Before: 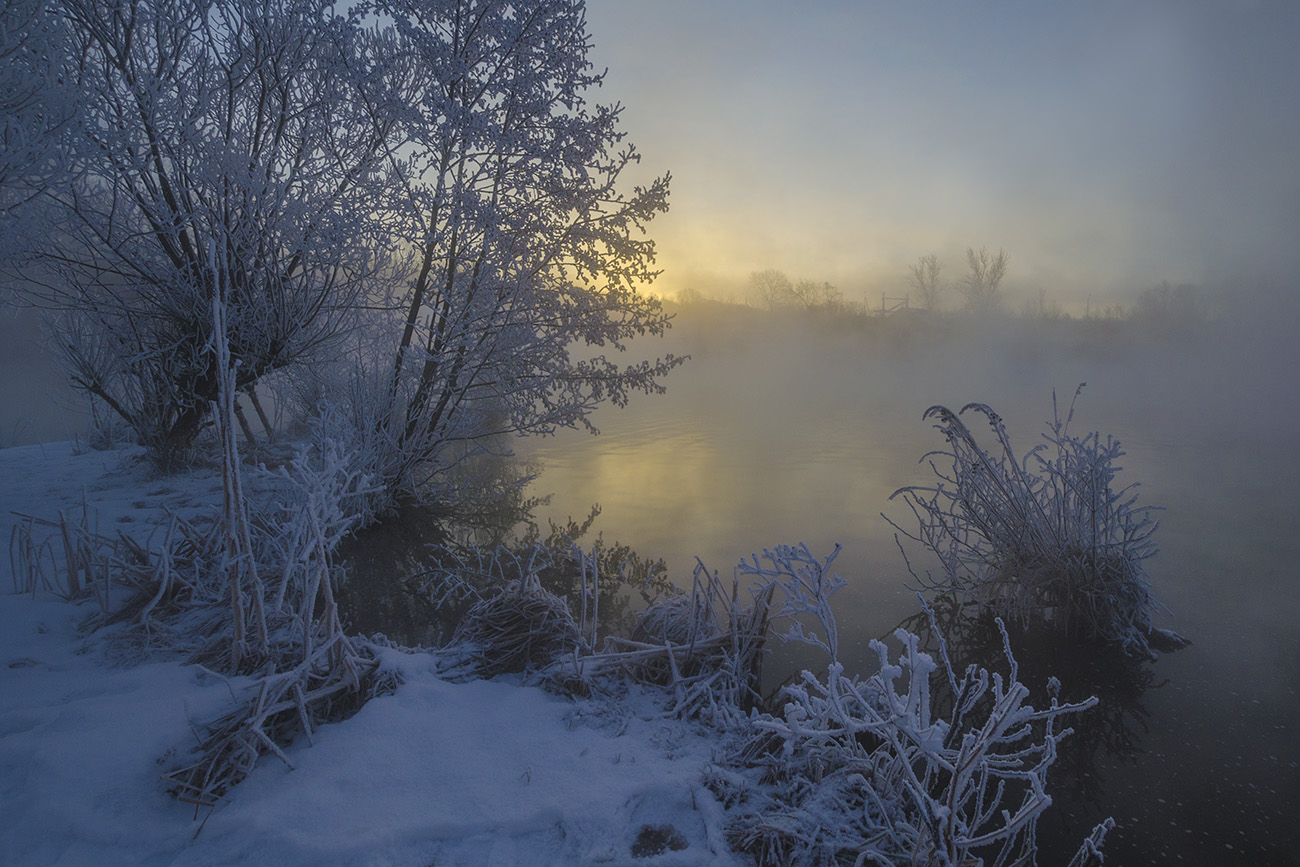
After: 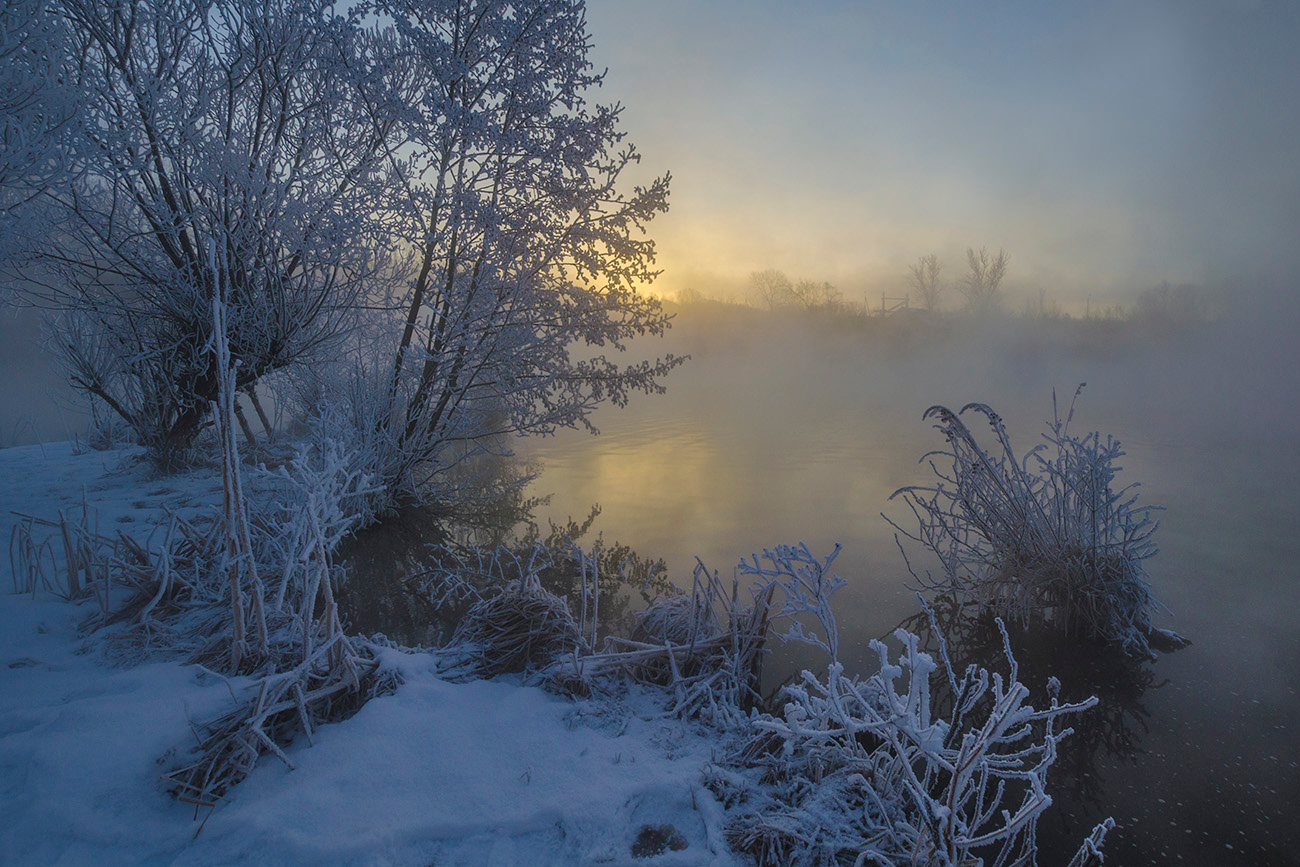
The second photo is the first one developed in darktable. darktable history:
shadows and highlights: shadows 37.38, highlights -26.61, soften with gaussian
